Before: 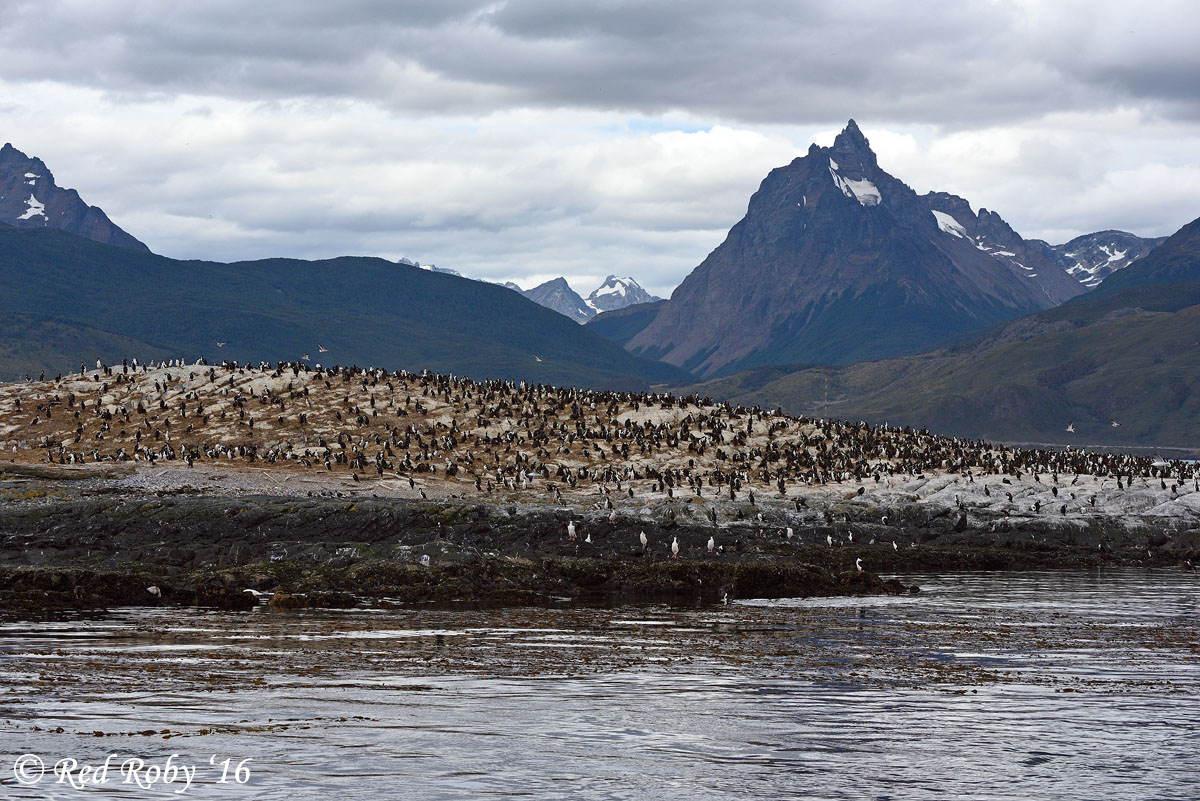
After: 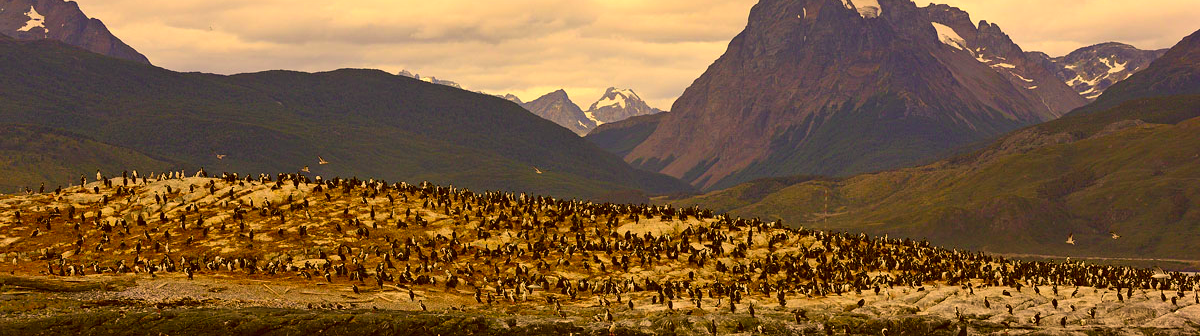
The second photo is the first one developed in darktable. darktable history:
local contrast: mode bilateral grid, contrast 20, coarseness 51, detail 119%, midtone range 0.2
crop and rotate: top 23.605%, bottom 34.381%
color correction: highlights a* 10.84, highlights b* 29.96, shadows a* 2.82, shadows b* 17.31, saturation 1.74
